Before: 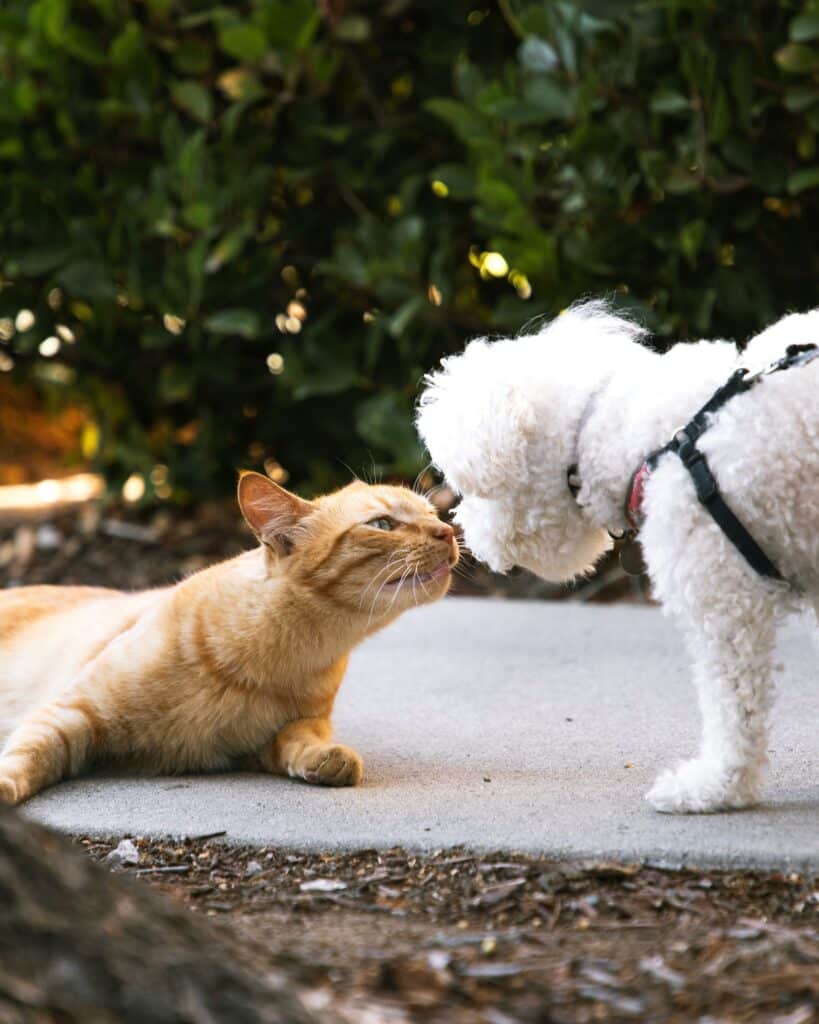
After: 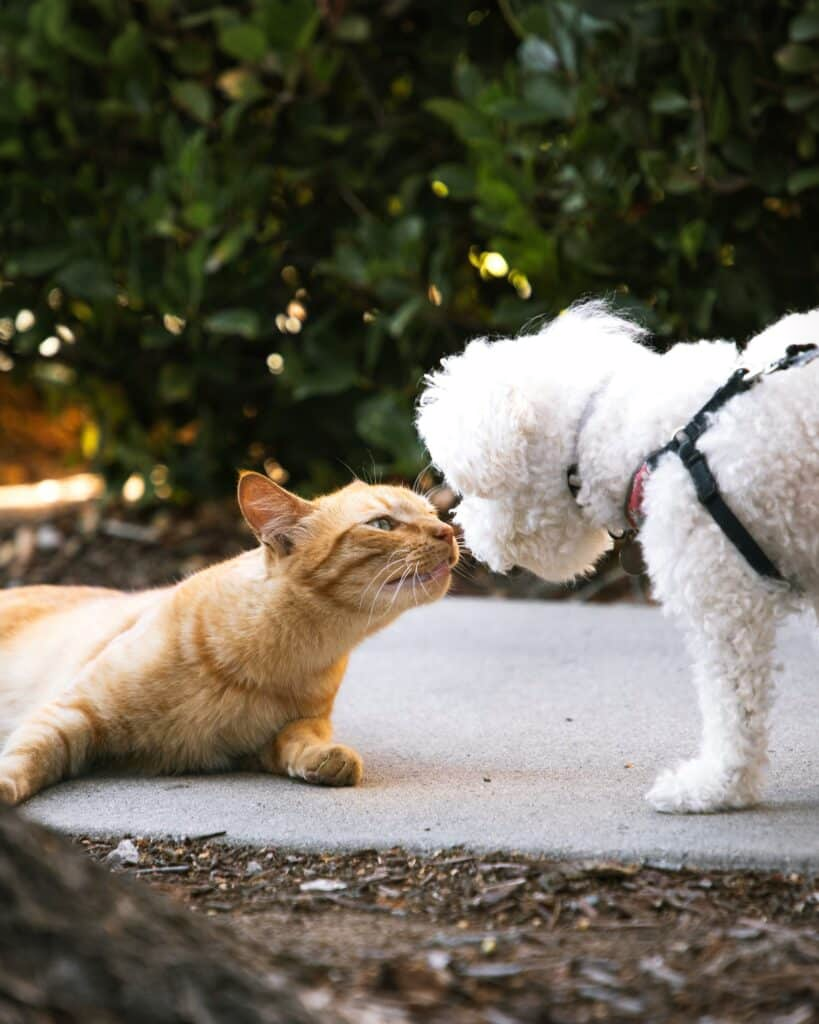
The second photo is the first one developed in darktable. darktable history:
base curve: curves: ch0 [(0, 0) (0.989, 0.992)], preserve colors none
exposure: compensate highlight preservation false
vignetting: brightness -0.453, saturation -0.291
